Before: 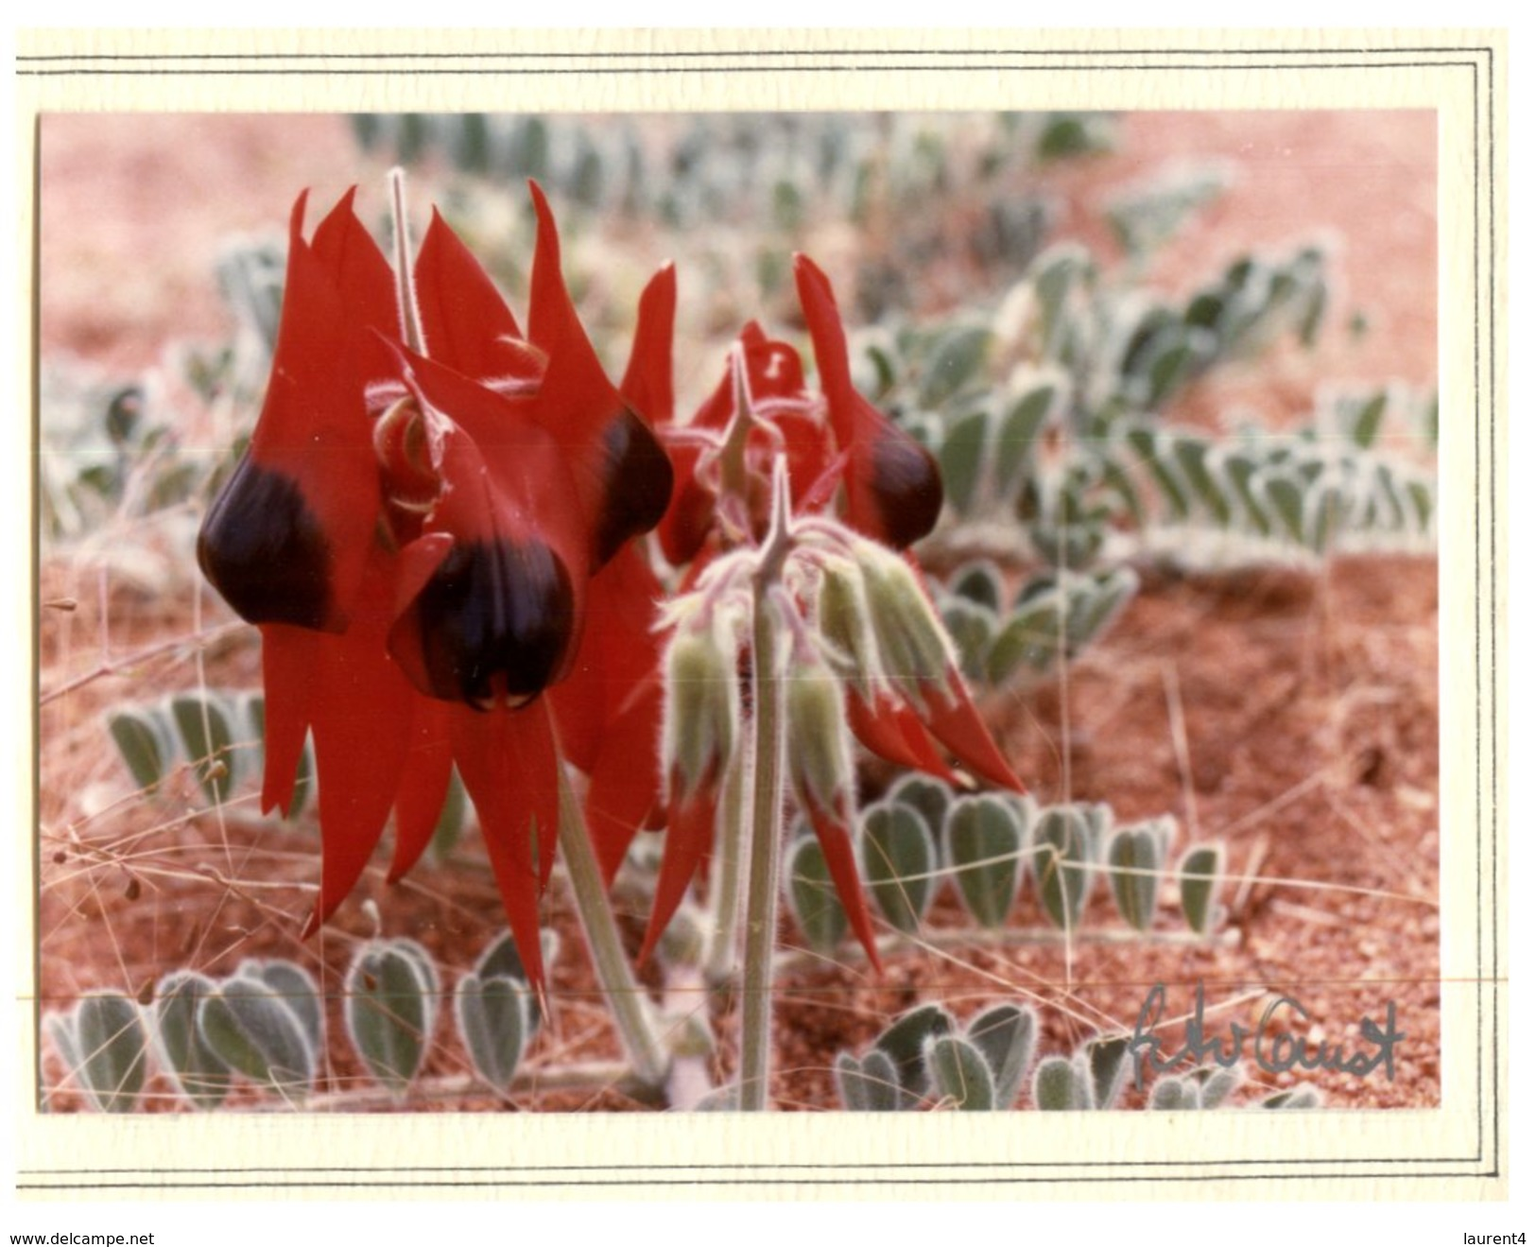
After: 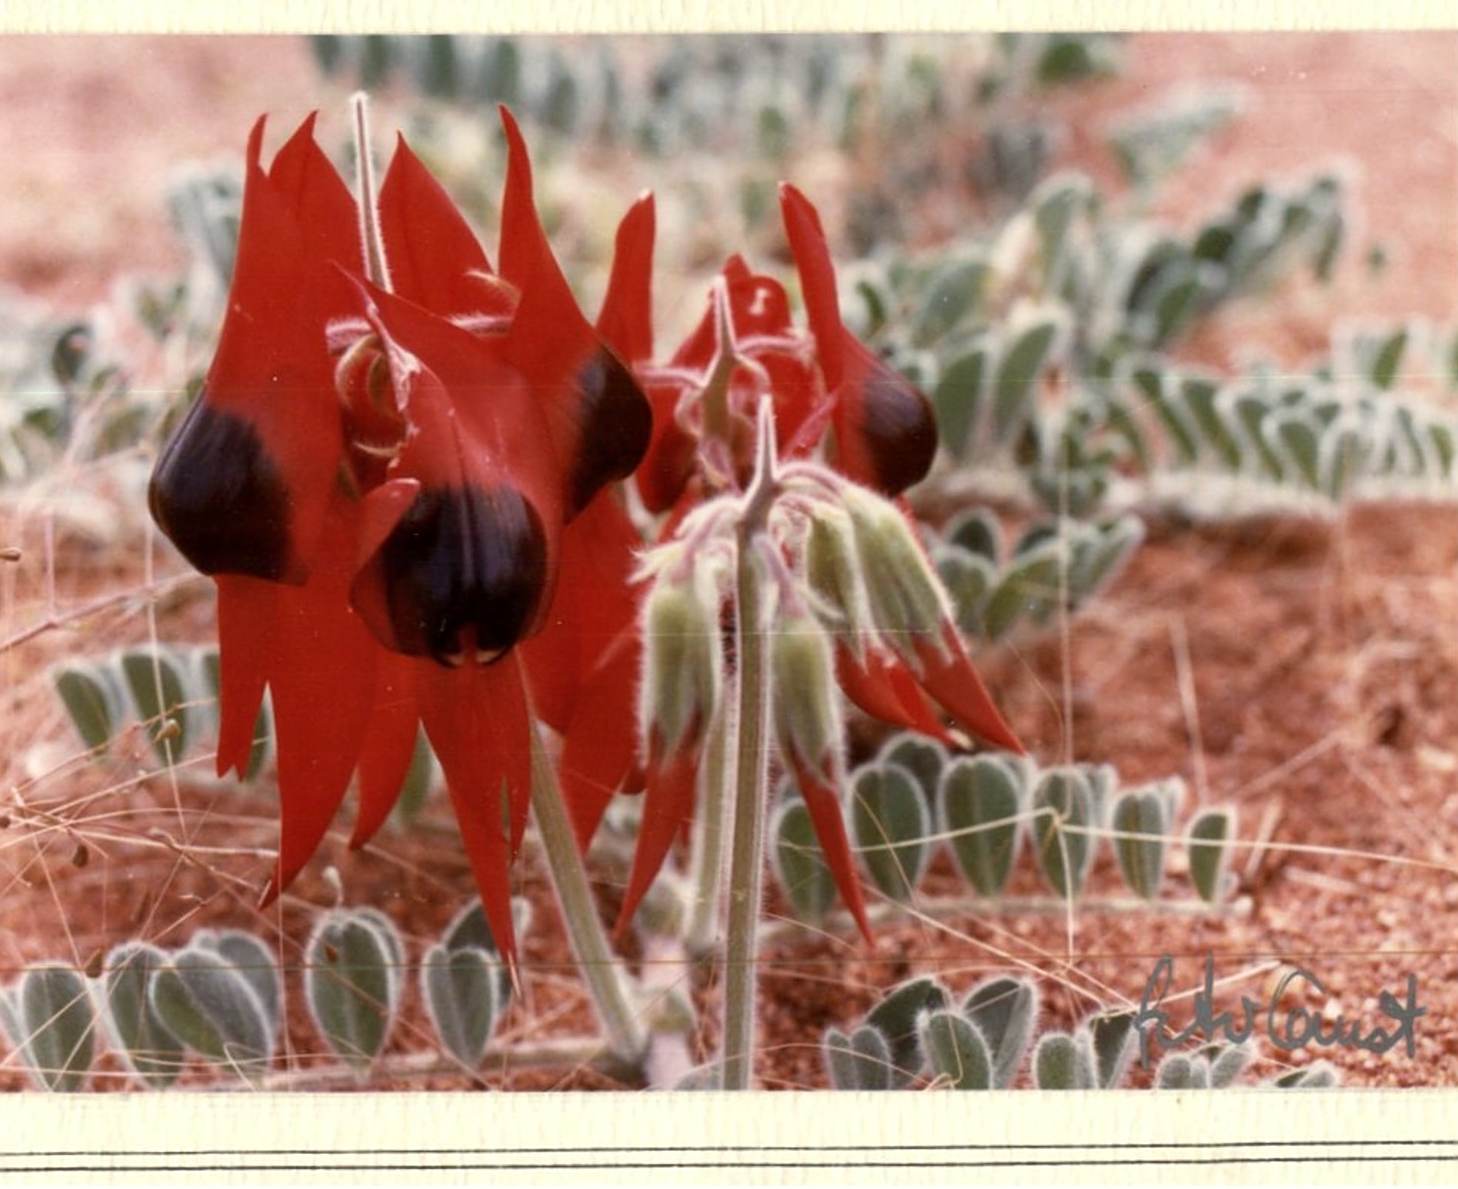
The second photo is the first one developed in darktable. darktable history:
crop: left 3.745%, top 6.517%, right 6.473%, bottom 3.3%
shadows and highlights: shadows 36.17, highlights -27.51, soften with gaussian
sharpen: on, module defaults
